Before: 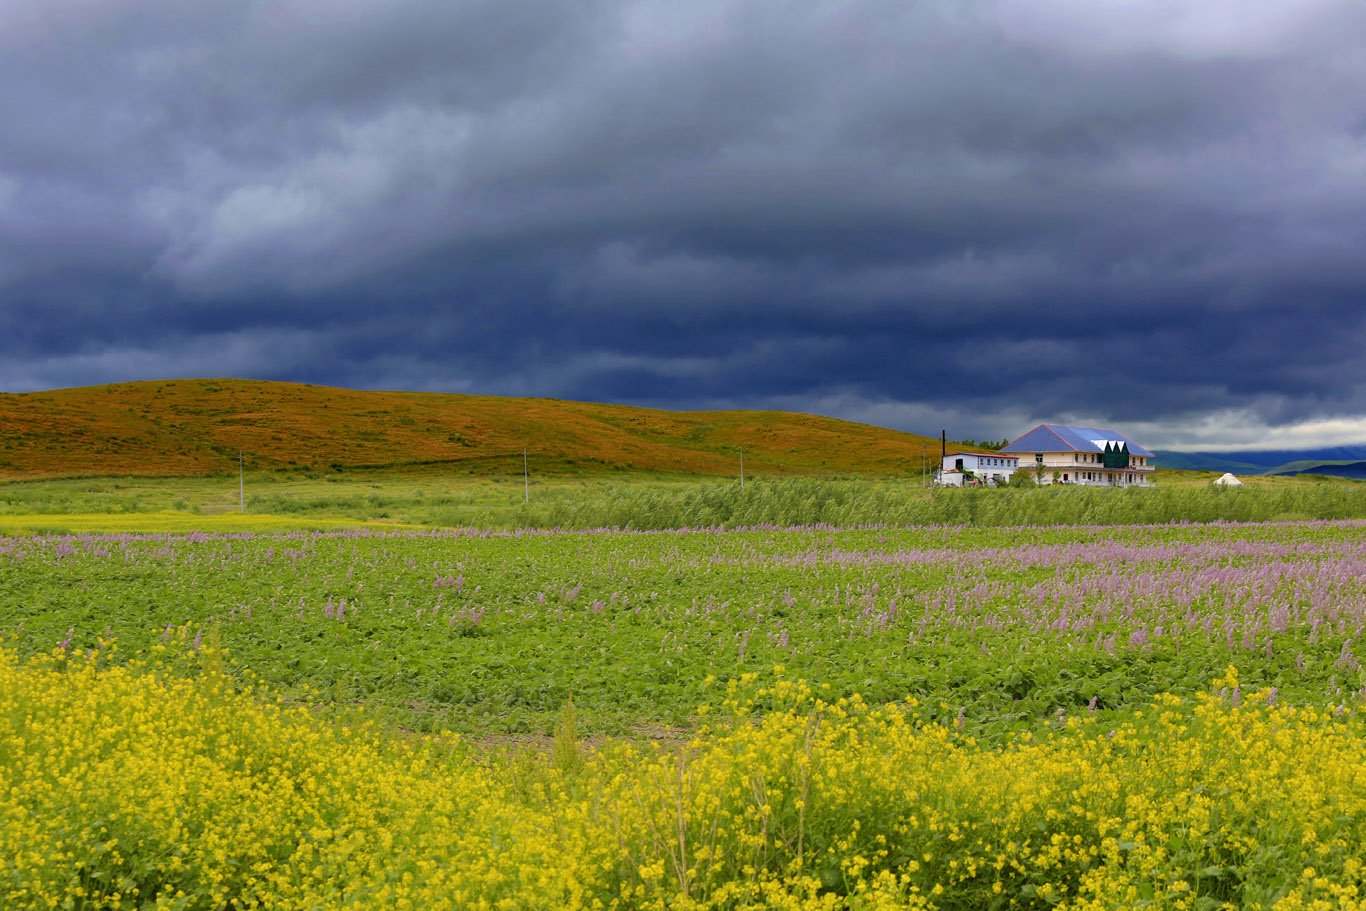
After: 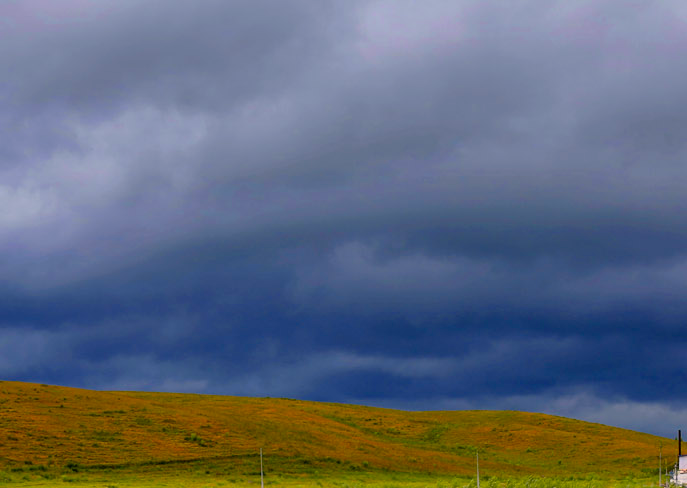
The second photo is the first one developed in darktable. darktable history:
crop: left 19.36%, right 30.319%, bottom 46.329%
color balance rgb: highlights gain › chroma 2.045%, highlights gain › hue 45.77°, perceptual saturation grading › global saturation 19.676%, global vibrance 20%
